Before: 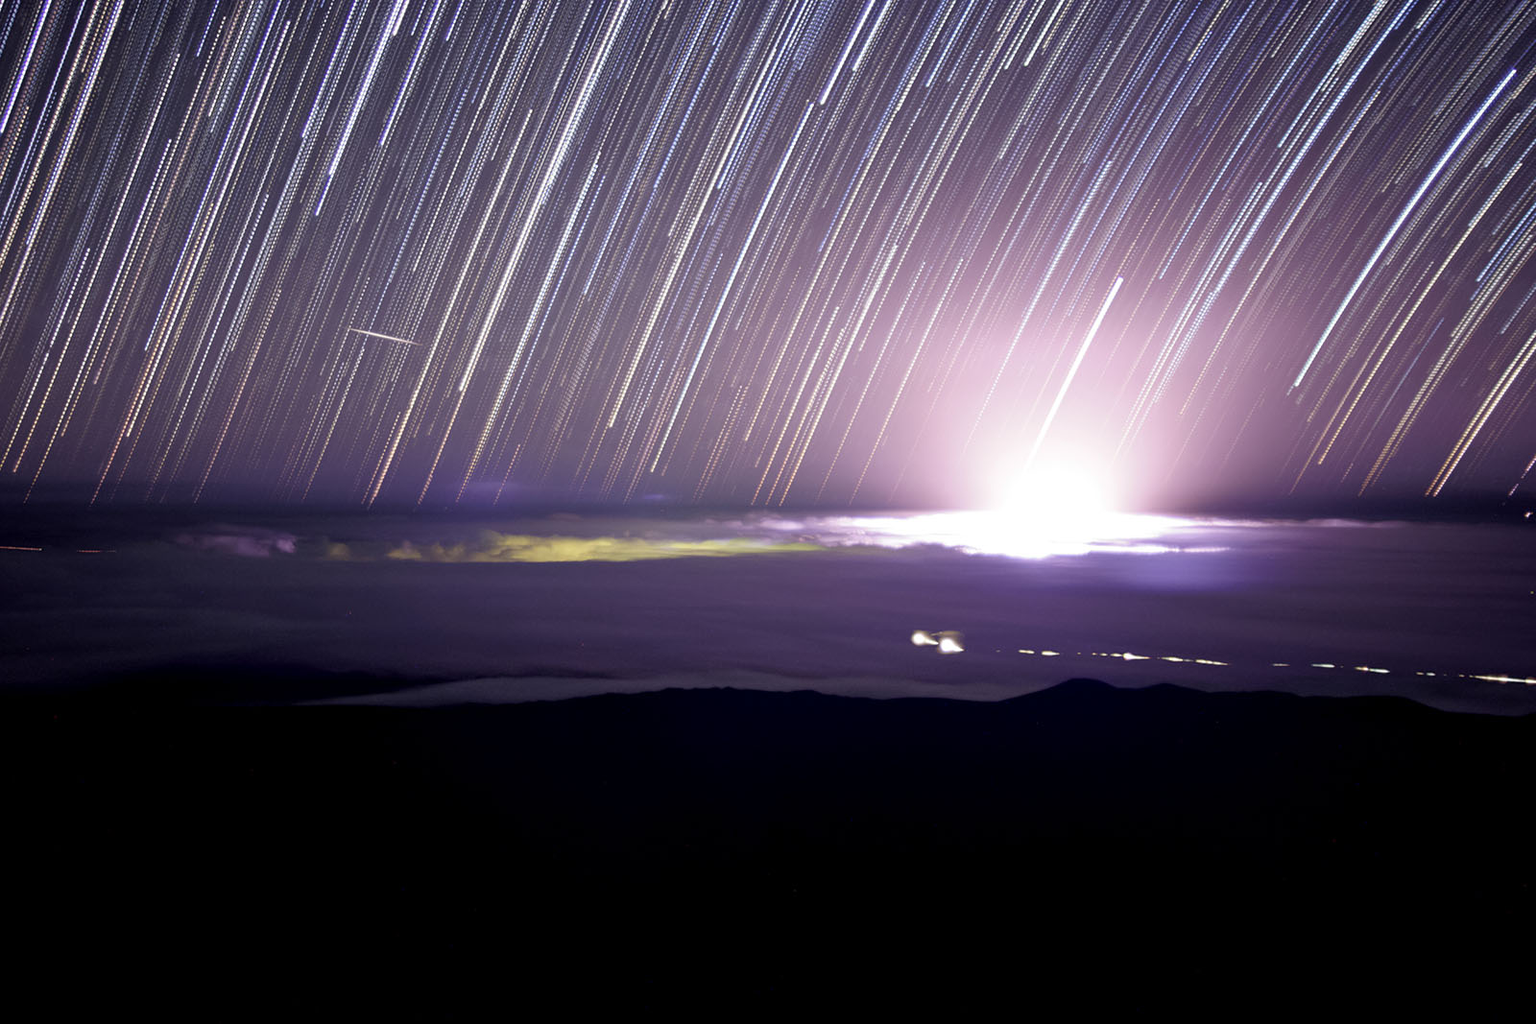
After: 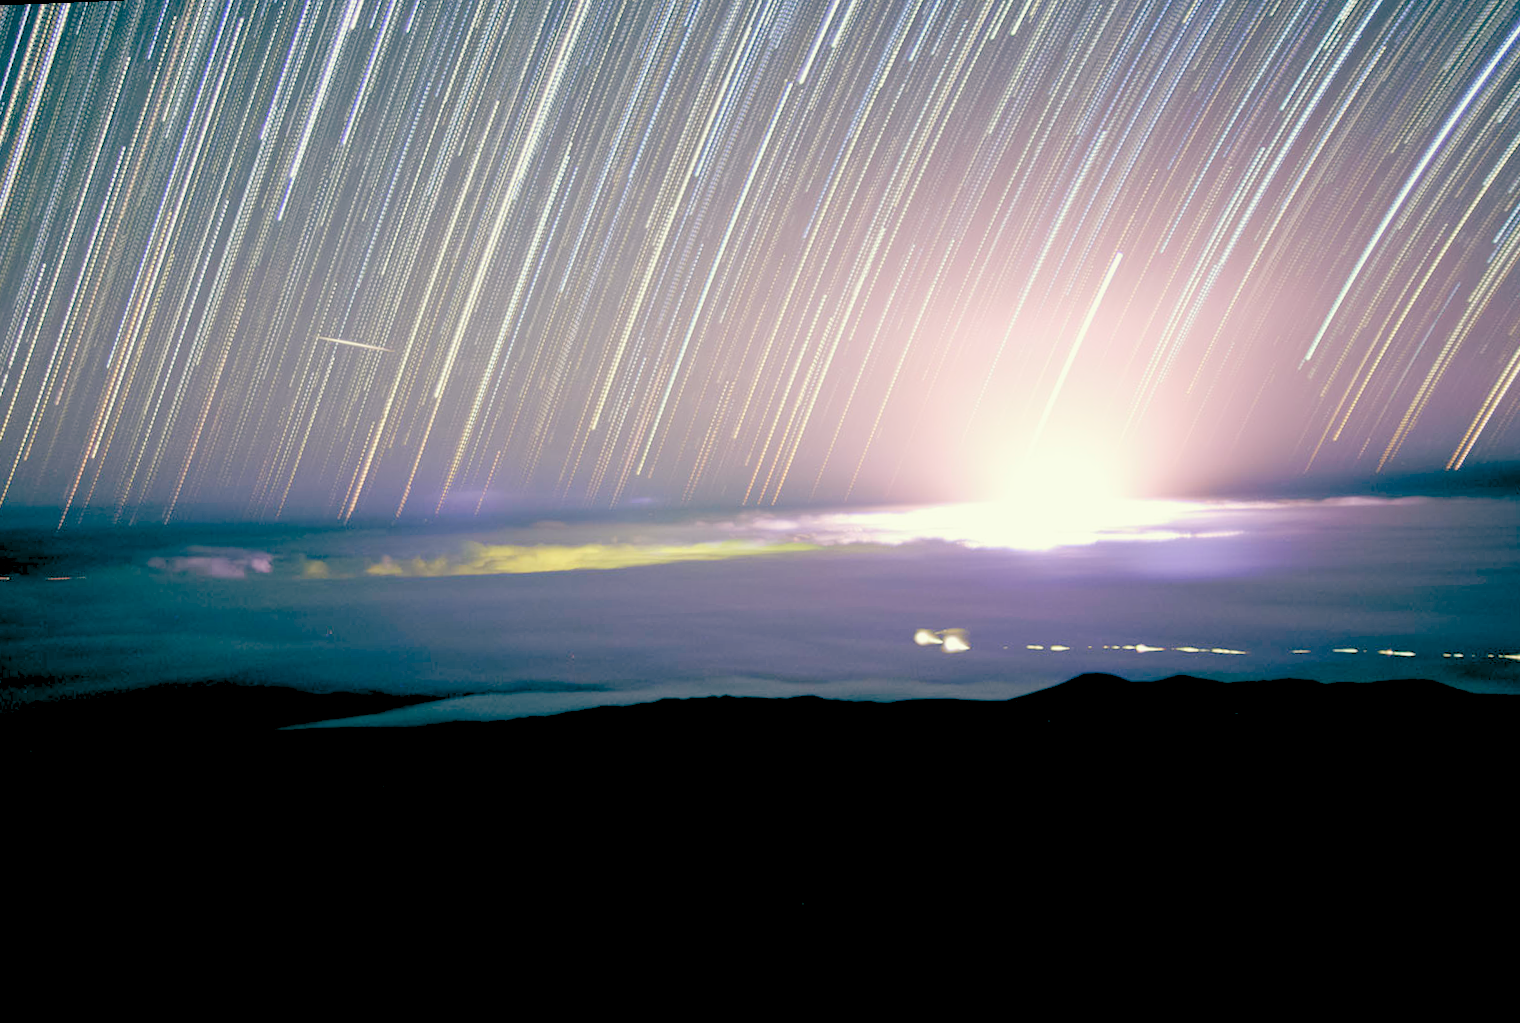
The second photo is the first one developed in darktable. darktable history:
color balance: lift [1.005, 0.99, 1.007, 1.01], gamma [1, 1.034, 1.032, 0.966], gain [0.873, 1.055, 1.067, 0.933]
levels: levels [0.072, 0.414, 0.976]
rotate and perspective: rotation -2.12°, lens shift (vertical) 0.009, lens shift (horizontal) -0.008, automatic cropping original format, crop left 0.036, crop right 0.964, crop top 0.05, crop bottom 0.959
